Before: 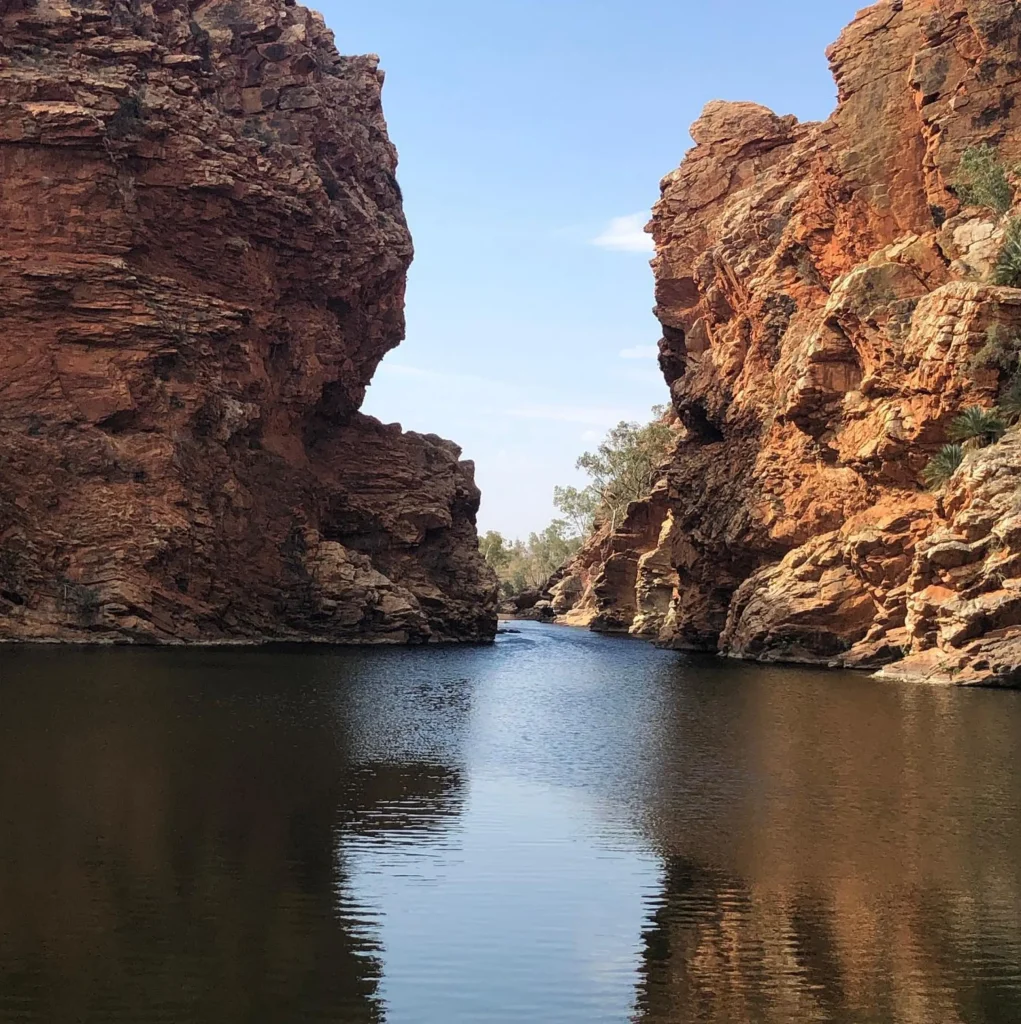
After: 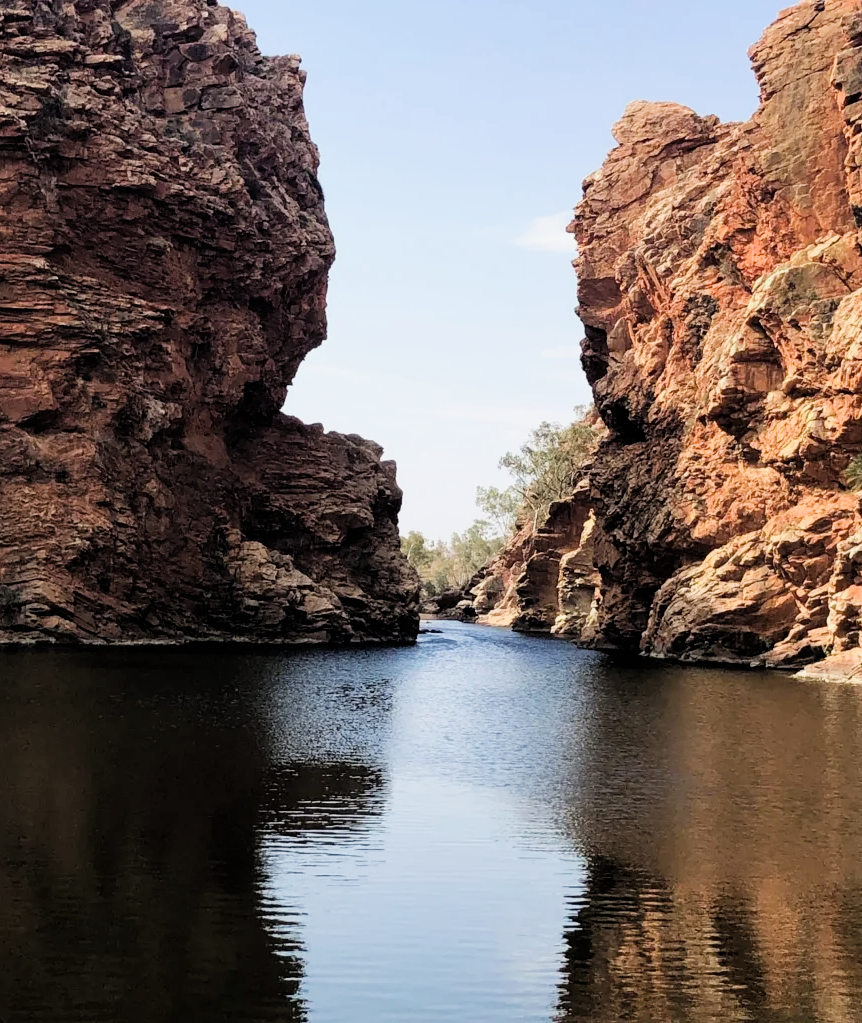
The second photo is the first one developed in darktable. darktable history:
filmic rgb: black relative exposure -5.07 EV, white relative exposure 3.54 EV, hardness 3.16, contrast 1.187, highlights saturation mix -49.59%
exposure: black level correction 0, exposure 0.498 EV, compensate highlight preservation false
crop: left 7.659%, right 7.867%
